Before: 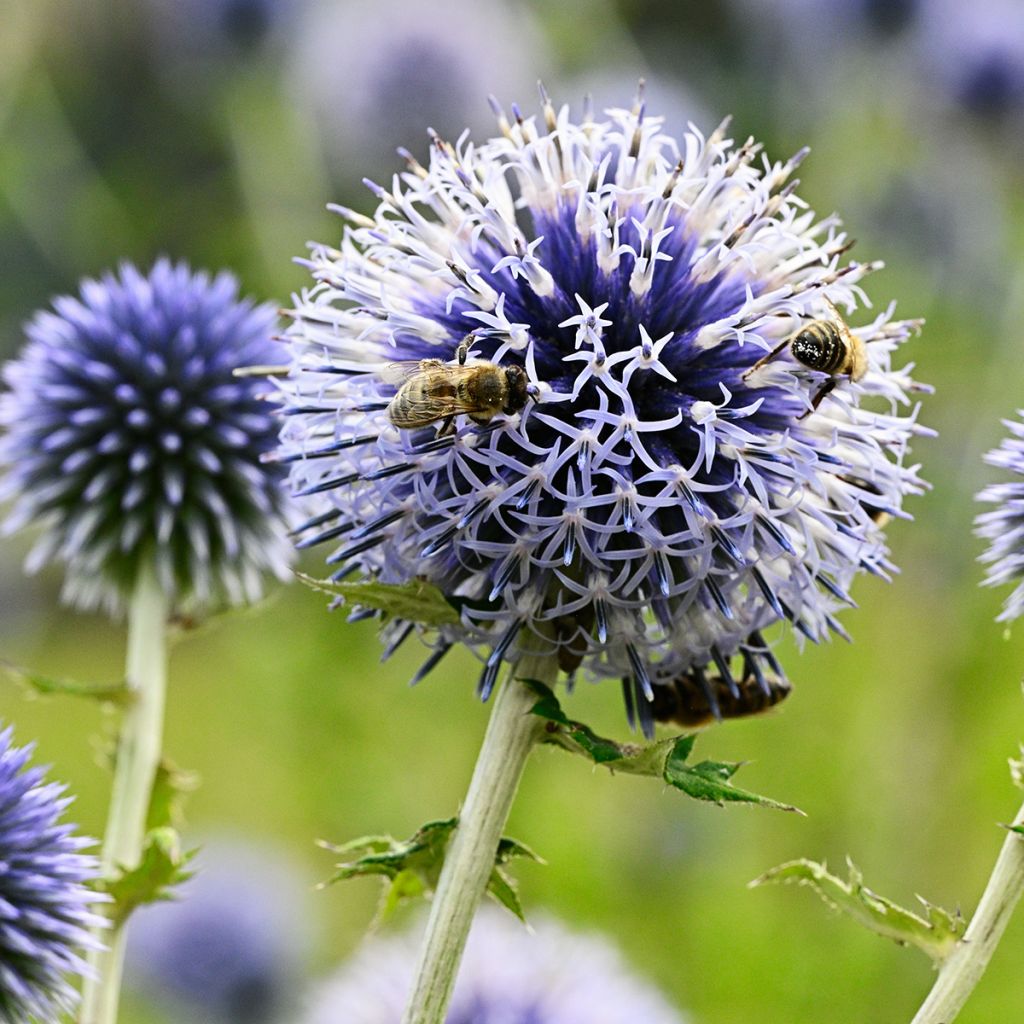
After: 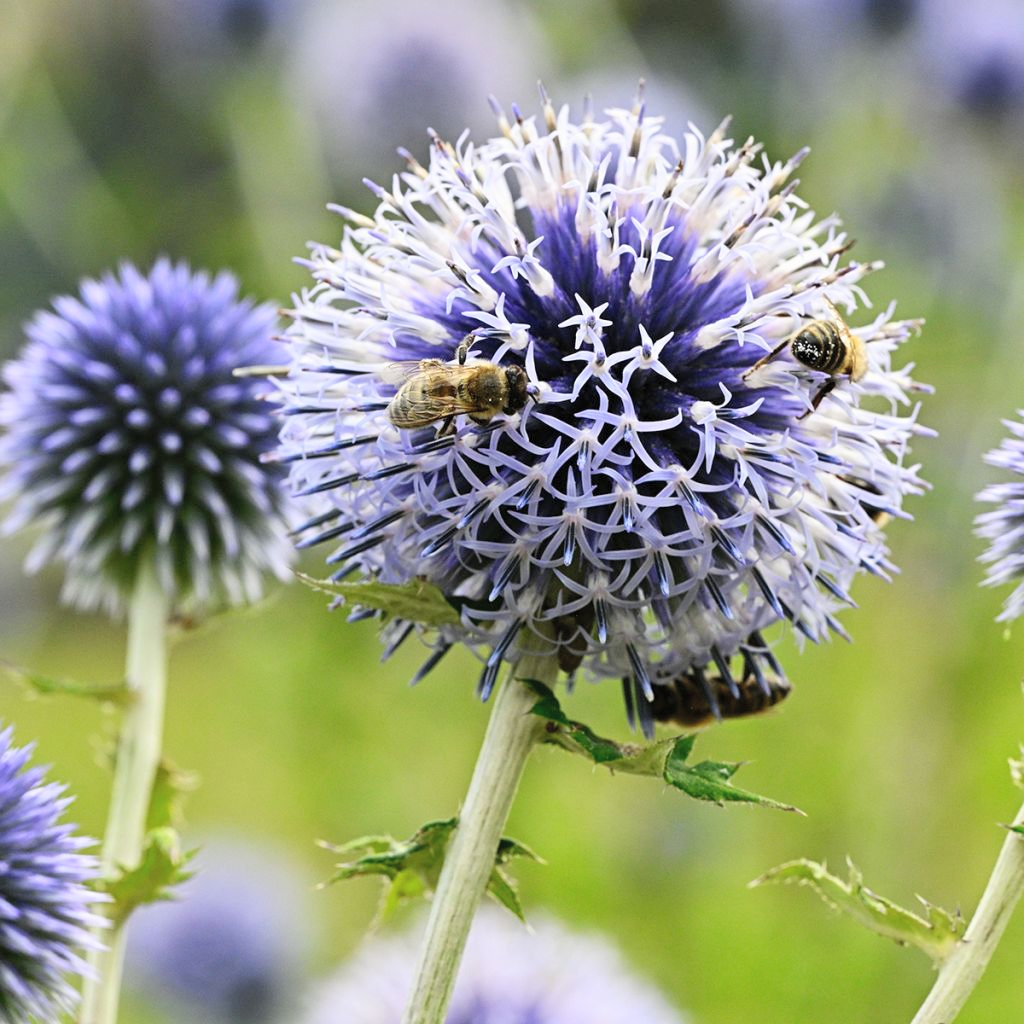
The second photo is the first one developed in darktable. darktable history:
contrast brightness saturation: brightness 0.119
